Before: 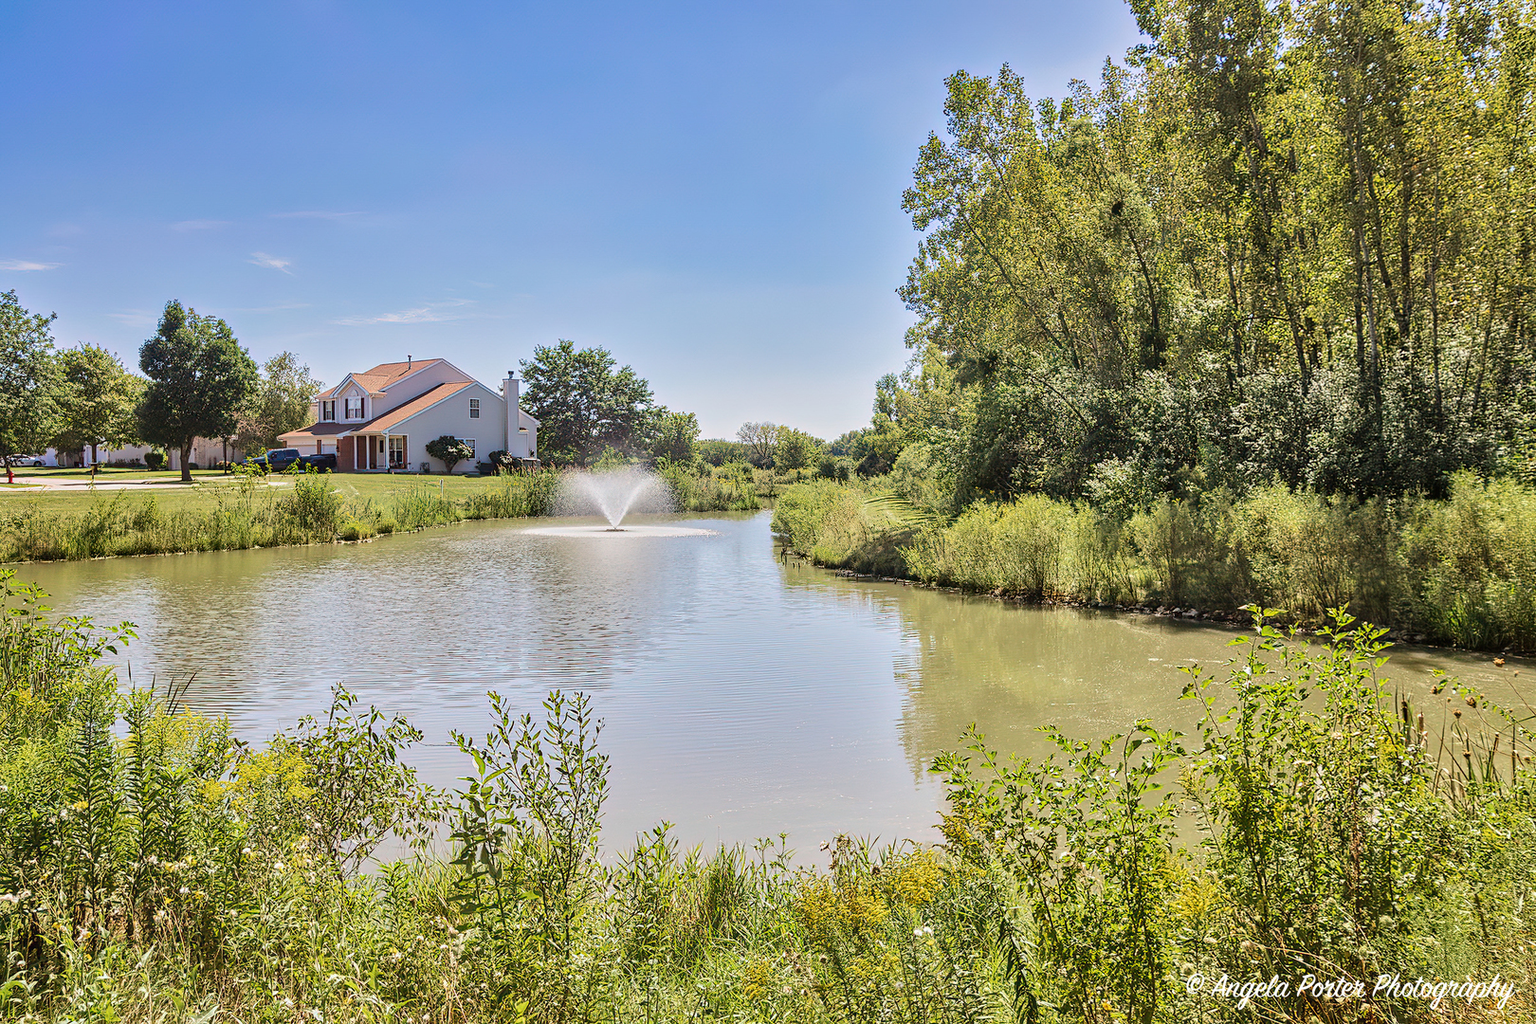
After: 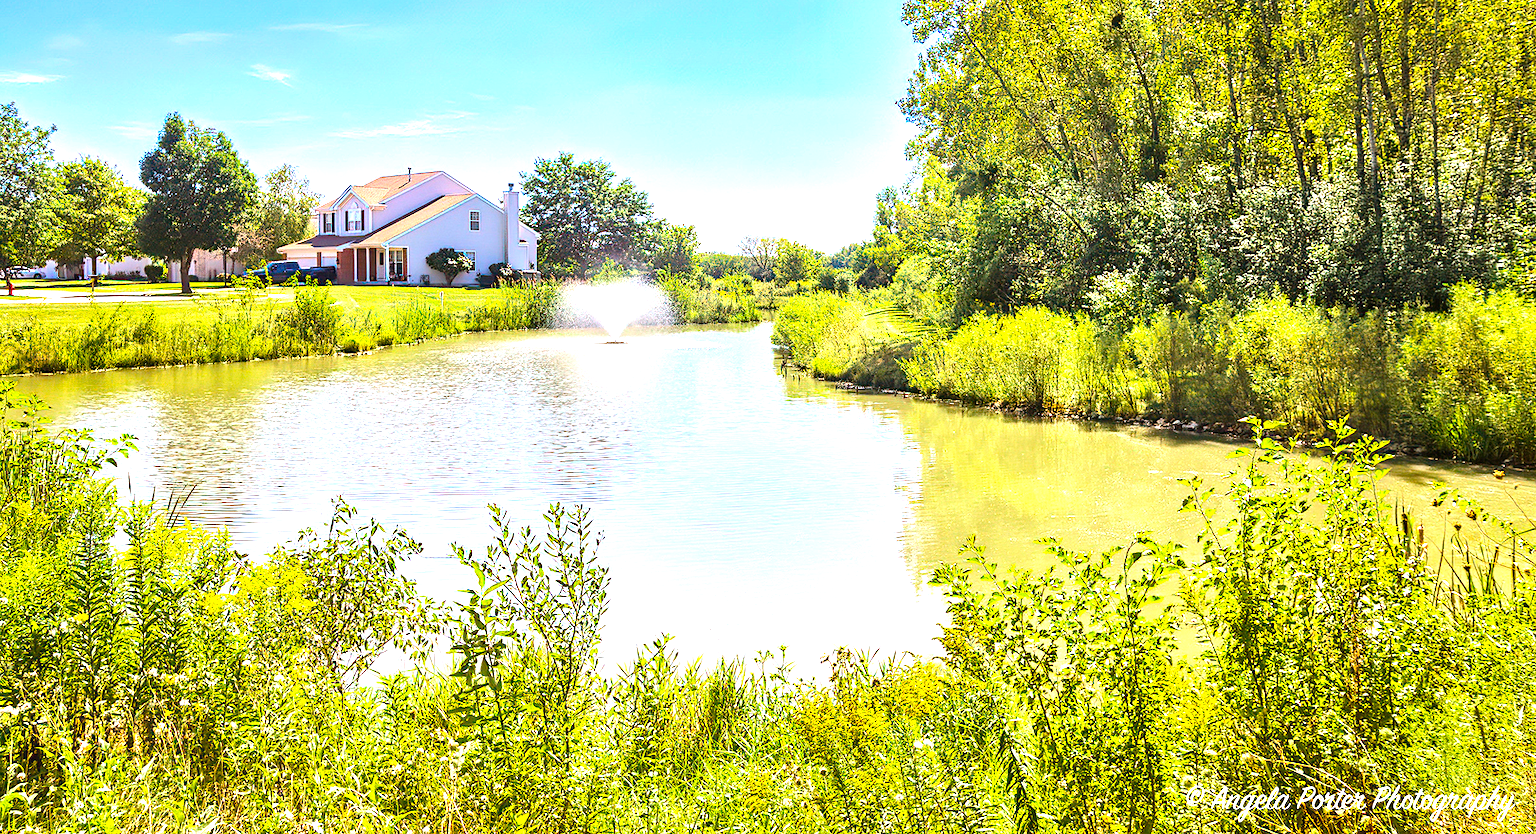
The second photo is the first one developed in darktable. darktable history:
crop and rotate: top 18.476%
color balance rgb: highlights gain › luminance 17.079%, highlights gain › chroma 2.905%, highlights gain › hue 262.27°, perceptual saturation grading › global saturation 35.826%, global vibrance 24.708%
exposure: exposure 1 EV, compensate exposure bias true, compensate highlight preservation false
base curve: preserve colors none
